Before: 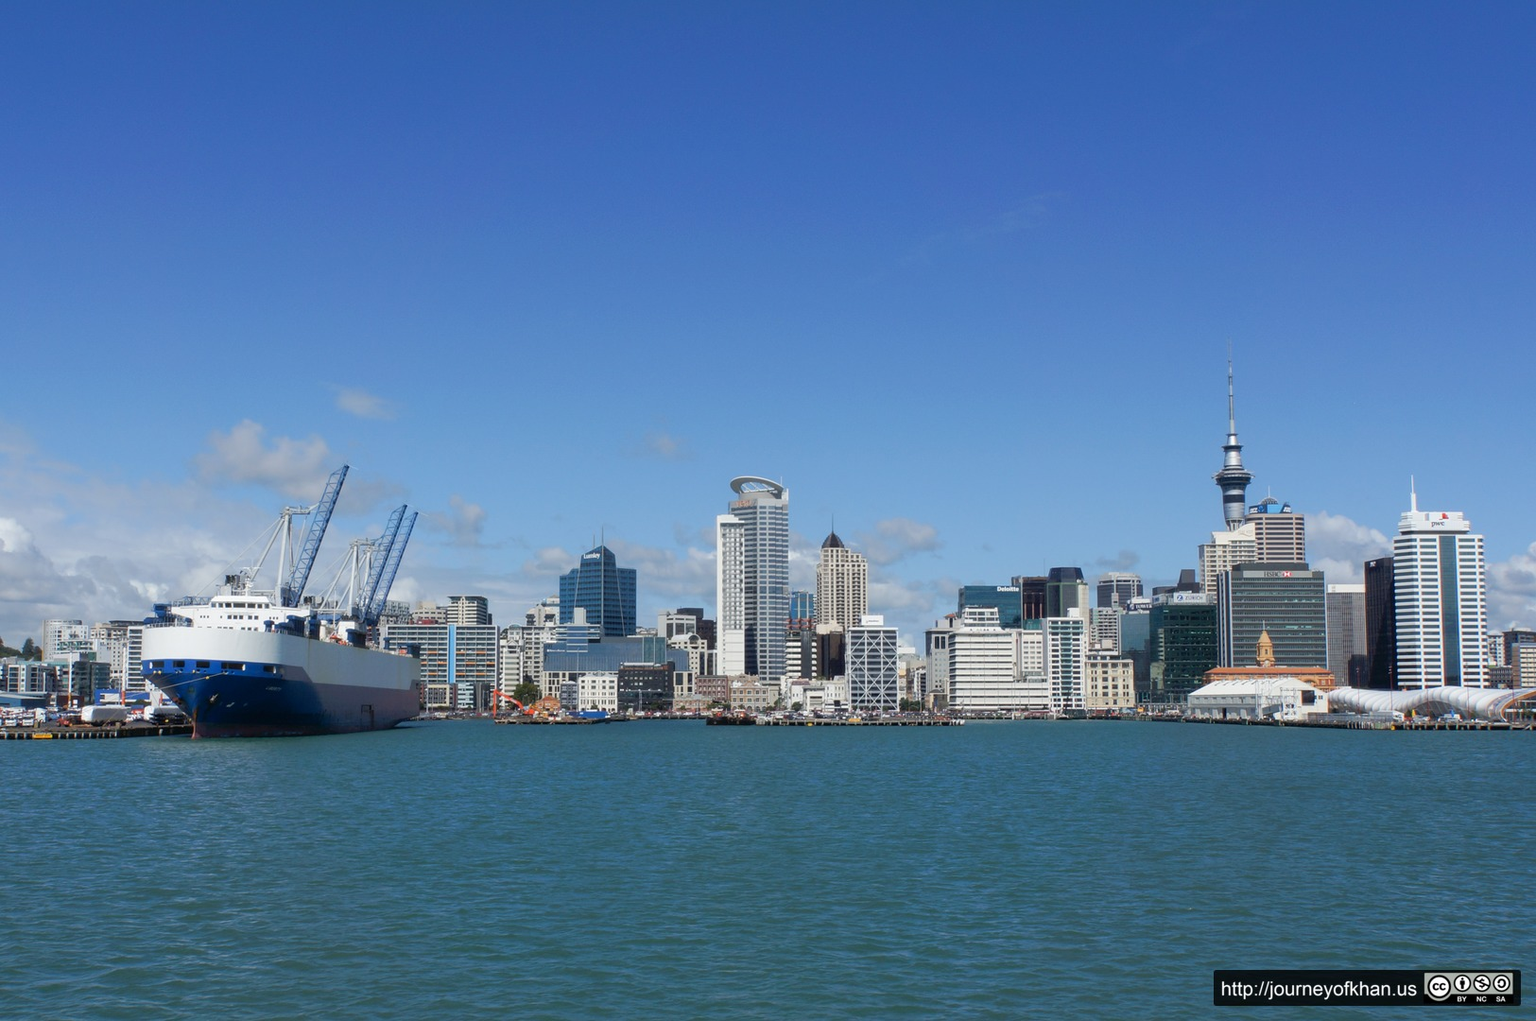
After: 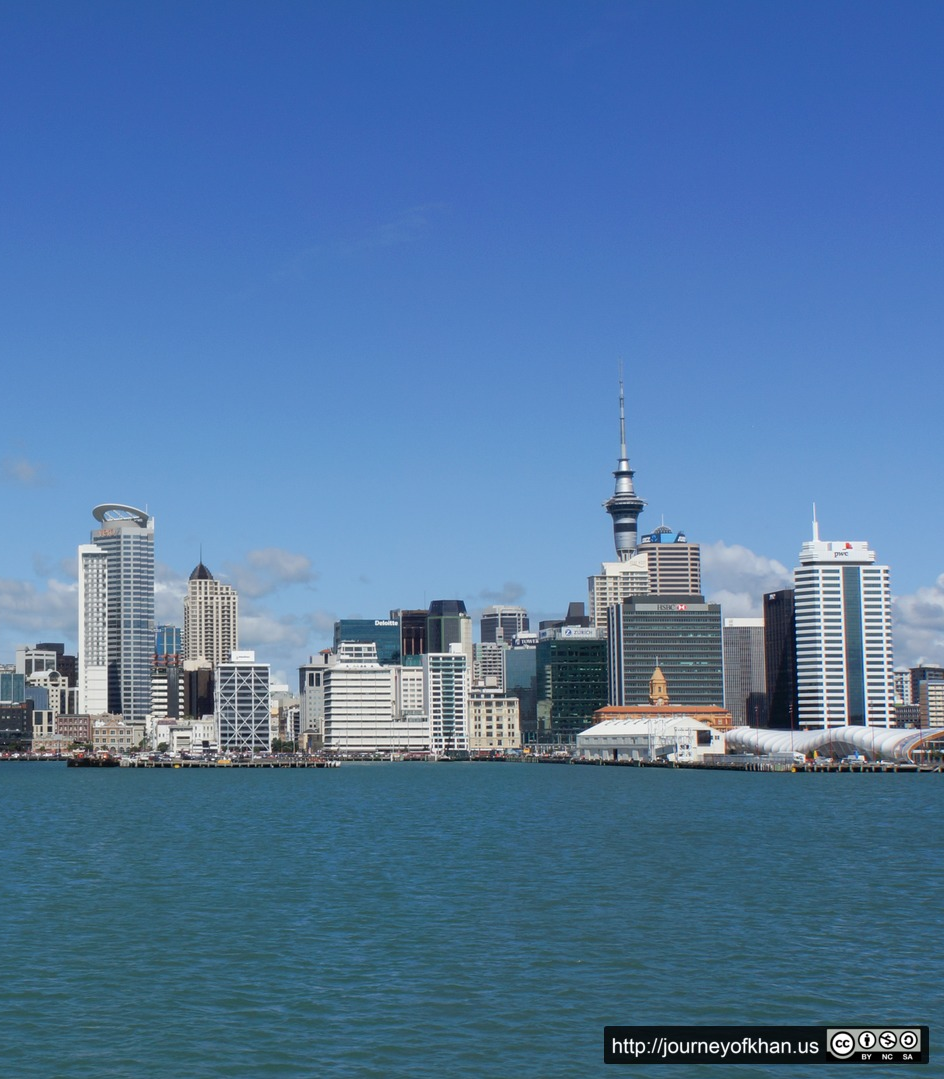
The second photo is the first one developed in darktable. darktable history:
crop: left 41.853%
